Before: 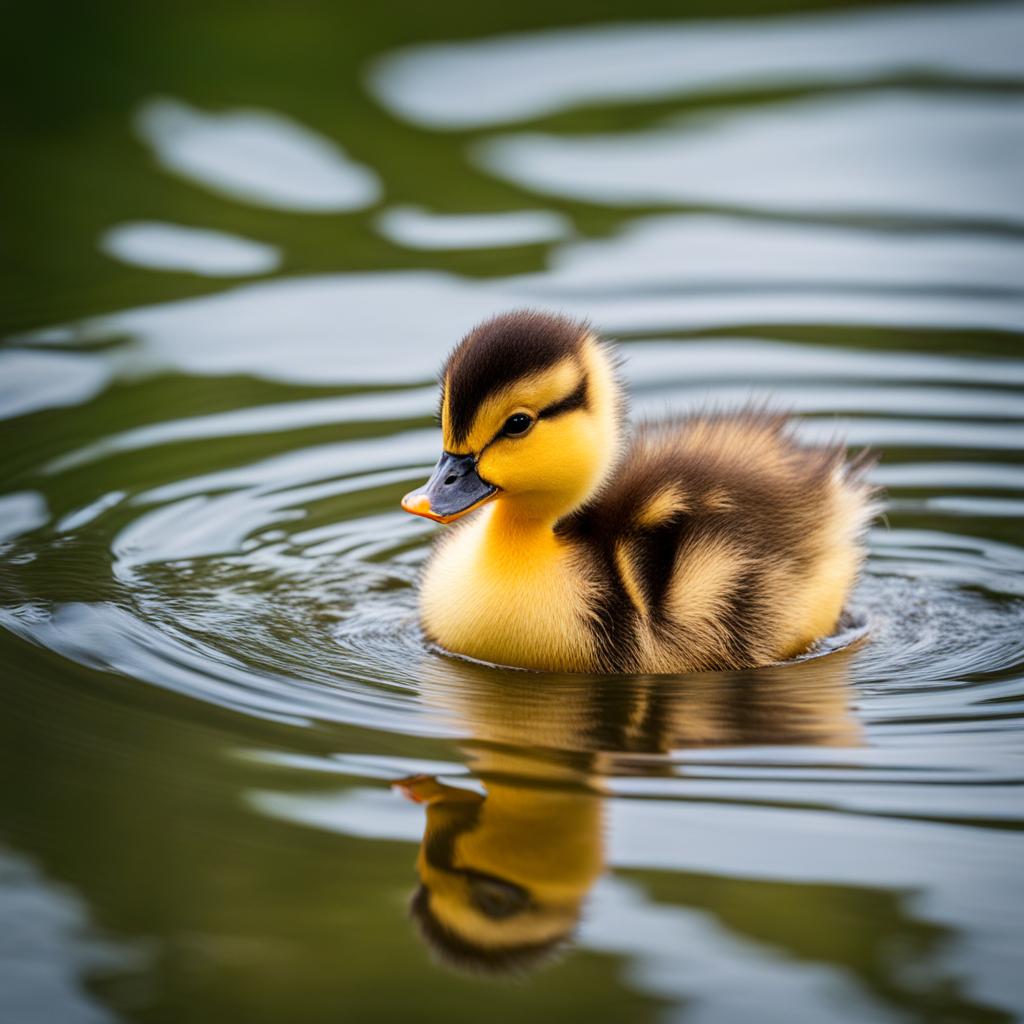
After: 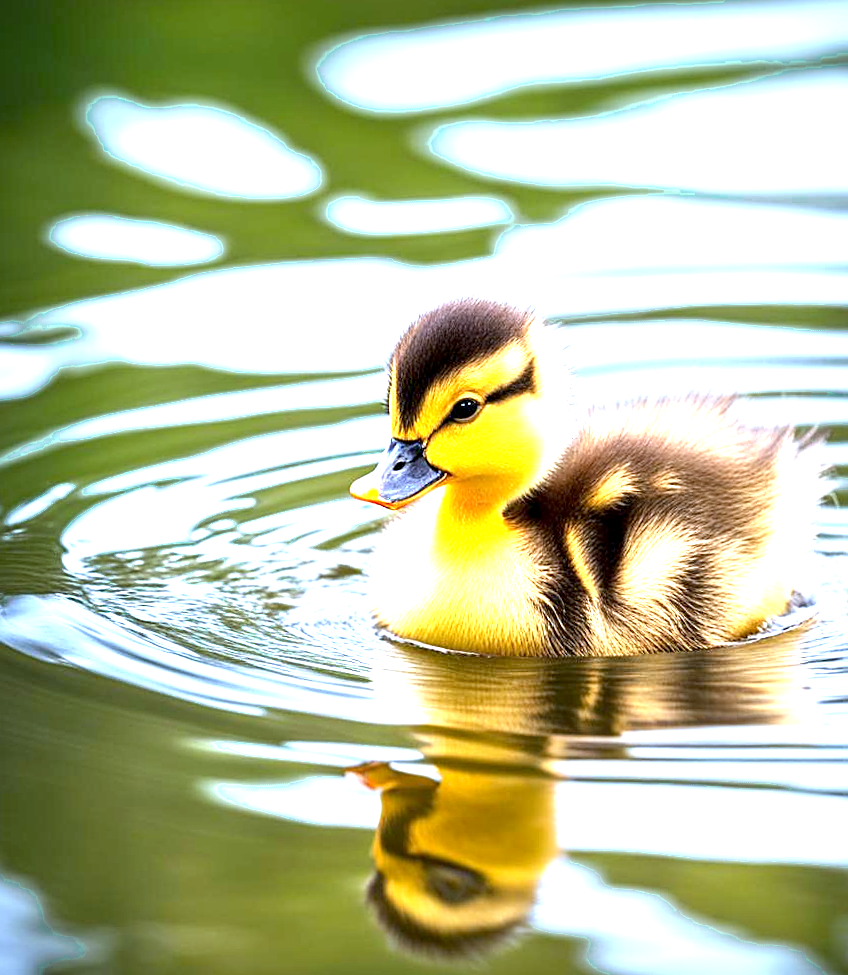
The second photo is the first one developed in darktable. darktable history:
crop and rotate: angle 1°, left 4.281%, top 0.642%, right 11.383%, bottom 2.486%
exposure: black level correction 0.001, exposure 1.84 EV, compensate highlight preservation false
color zones: curves: ch0 [(0.25, 0.5) (0.423, 0.5) (0.443, 0.5) (0.521, 0.756) (0.568, 0.5) (0.576, 0.5) (0.75, 0.5)]; ch1 [(0.25, 0.5) (0.423, 0.5) (0.443, 0.5) (0.539, 0.873) (0.624, 0.565) (0.631, 0.5) (0.75, 0.5)]
sharpen: on, module defaults
white balance: red 0.926, green 1.003, blue 1.133
